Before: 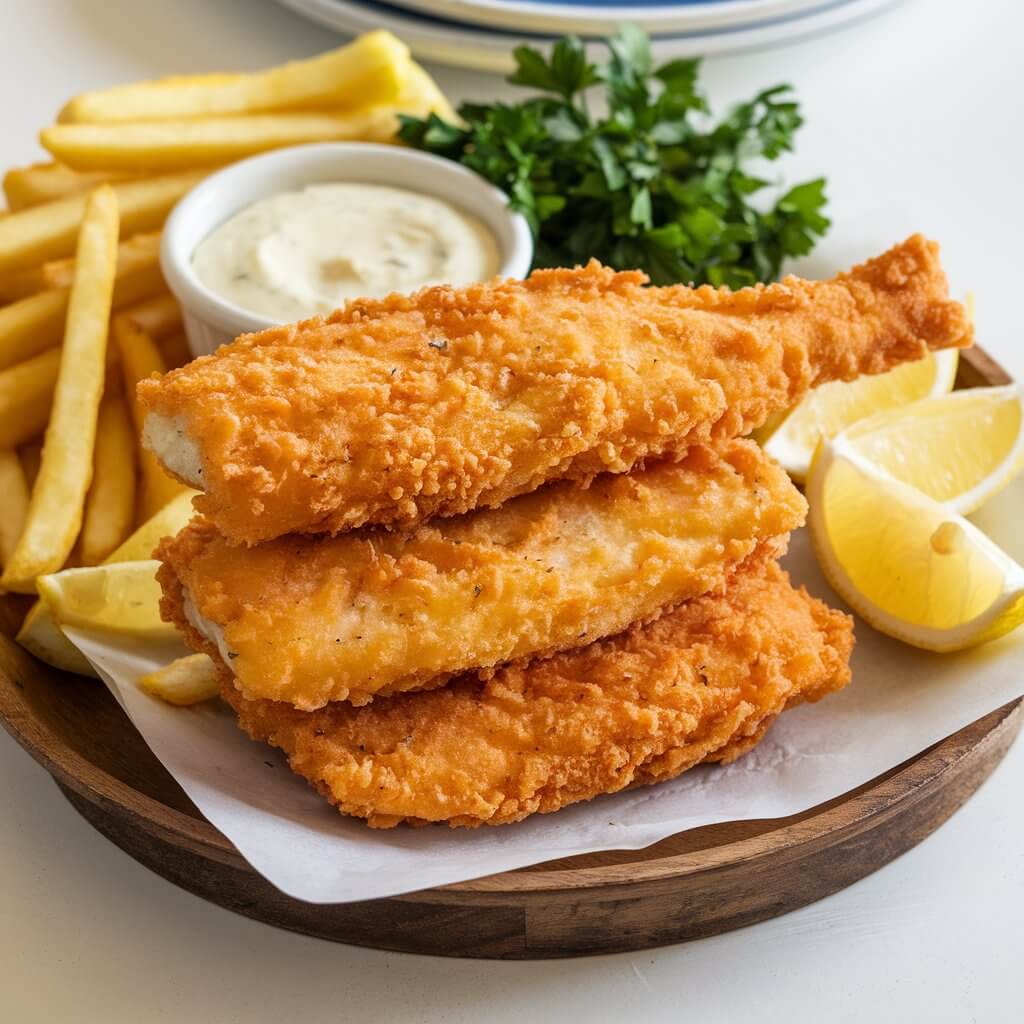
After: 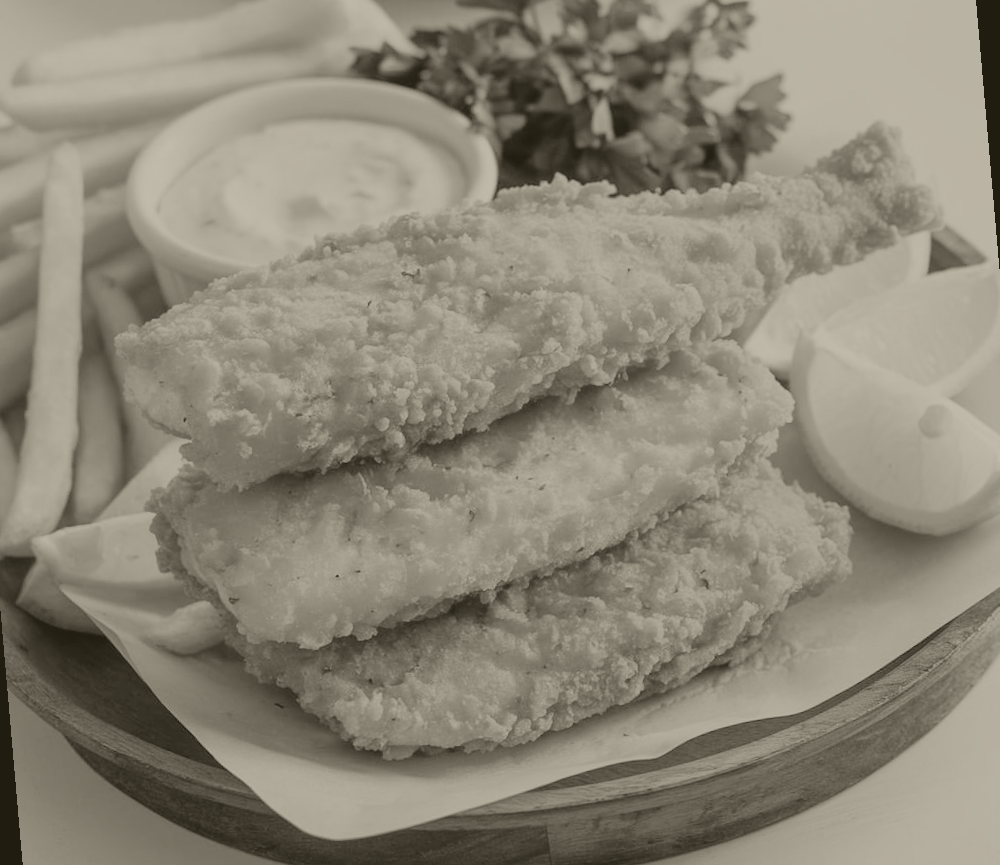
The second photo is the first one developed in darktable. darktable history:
rotate and perspective: rotation -5°, crop left 0.05, crop right 0.952, crop top 0.11, crop bottom 0.89
tone curve: curves: ch0 [(0, 0) (0.003, 0.004) (0.011, 0.015) (0.025, 0.033) (0.044, 0.058) (0.069, 0.091) (0.1, 0.131) (0.136, 0.179) (0.177, 0.233) (0.224, 0.296) (0.277, 0.364) (0.335, 0.434) (0.399, 0.511) (0.468, 0.584) (0.543, 0.656) (0.623, 0.729) (0.709, 0.799) (0.801, 0.874) (0.898, 0.936) (1, 1)], preserve colors none
exposure: exposure 0.559 EV, compensate highlight preservation false
colorize: hue 41.44°, saturation 22%, source mix 60%, lightness 10.61%
